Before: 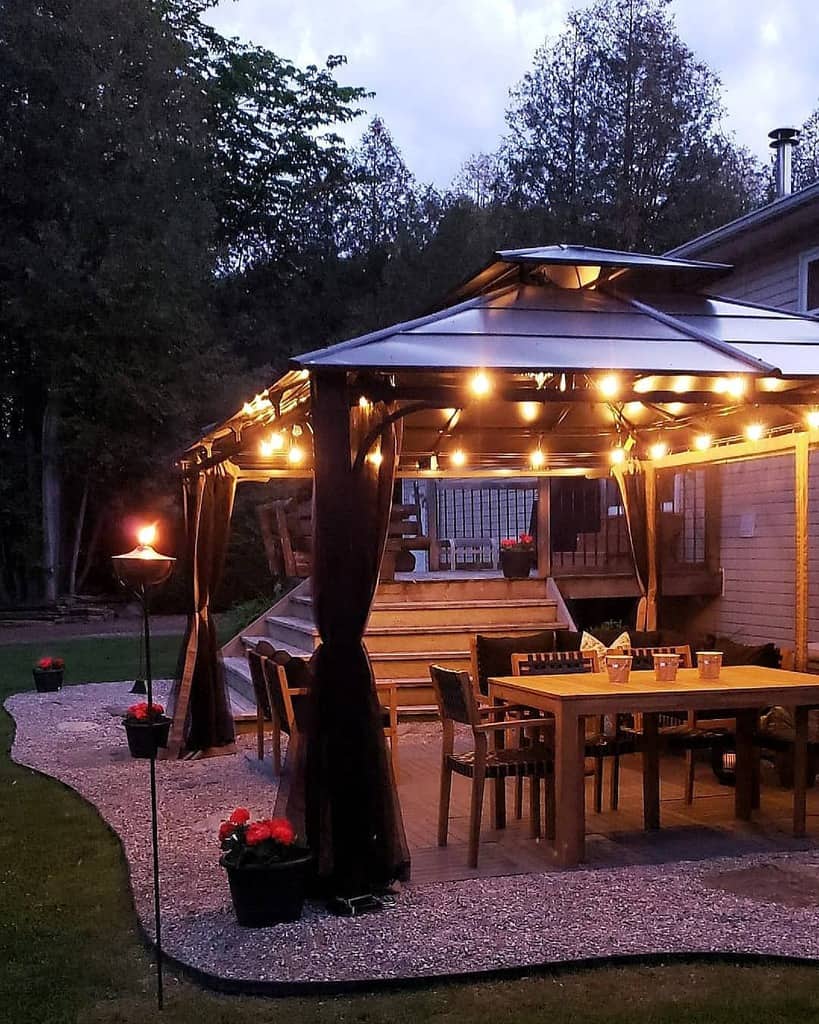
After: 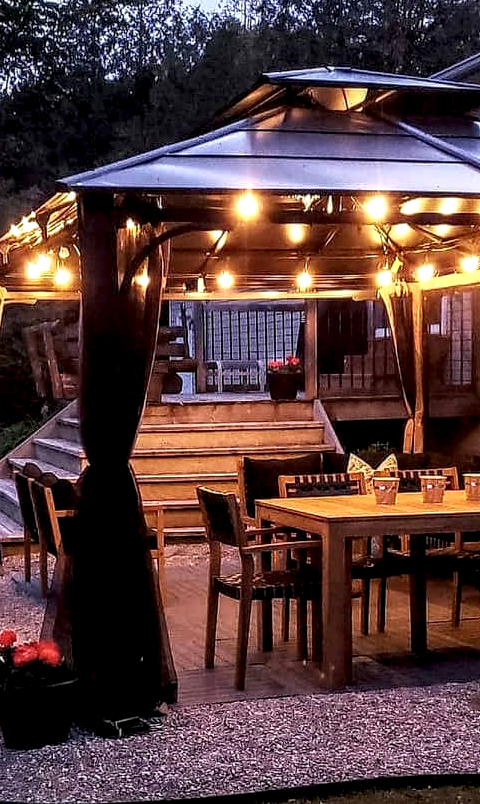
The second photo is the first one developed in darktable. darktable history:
crop and rotate: left 28.571%, top 17.442%, right 12.808%, bottom 4.006%
contrast brightness saturation: contrast 0.084, saturation 0.023
local contrast: highlights 18%, detail 188%
